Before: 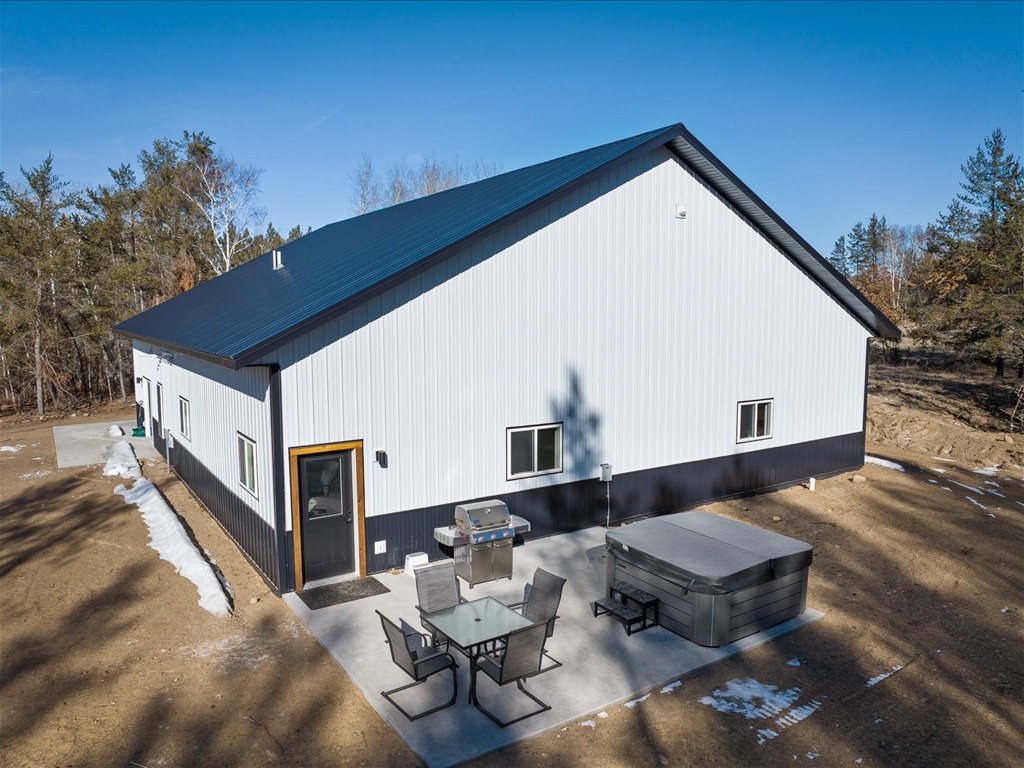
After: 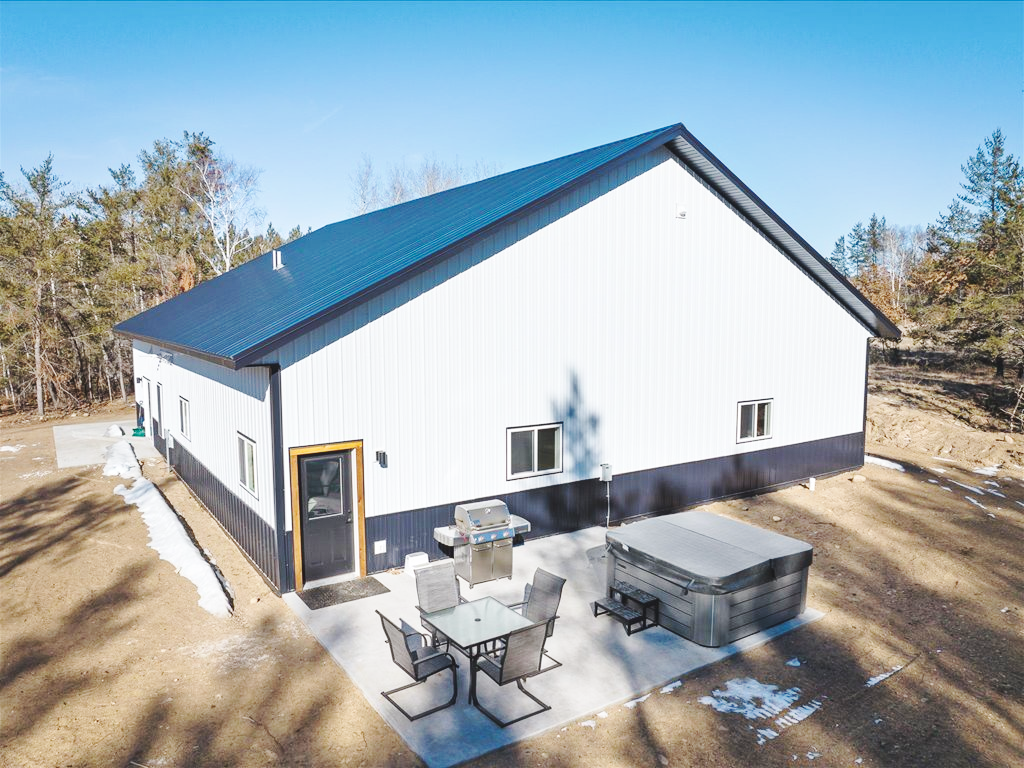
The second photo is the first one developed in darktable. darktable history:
base curve: curves: ch0 [(0, 0.007) (0.028, 0.063) (0.121, 0.311) (0.46, 0.743) (0.859, 0.957) (1, 1)], preserve colors none
exposure: black level correction -0.001, exposure 0.08 EV, compensate highlight preservation false
